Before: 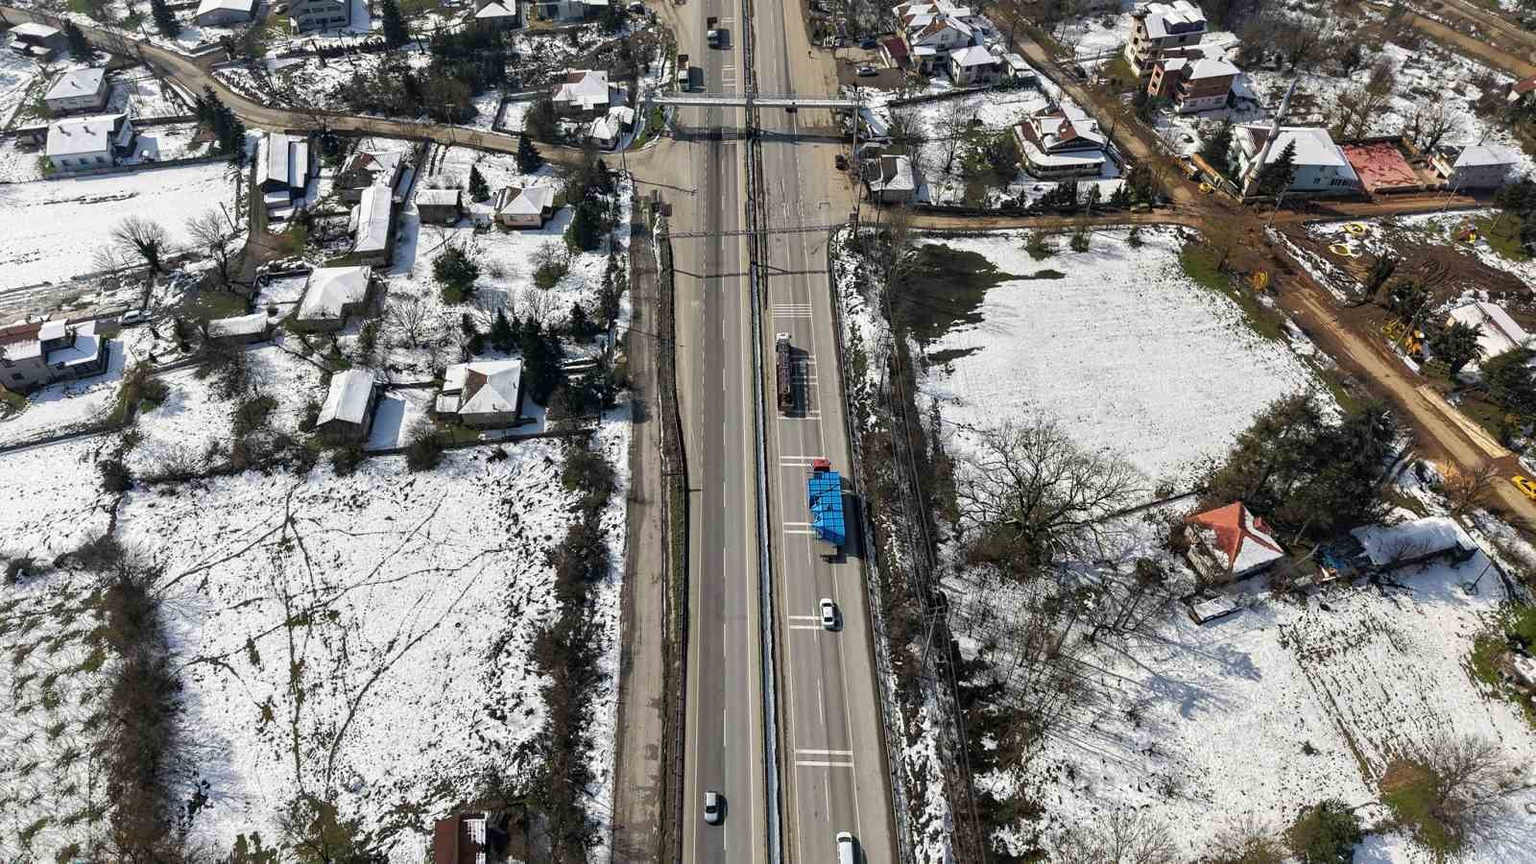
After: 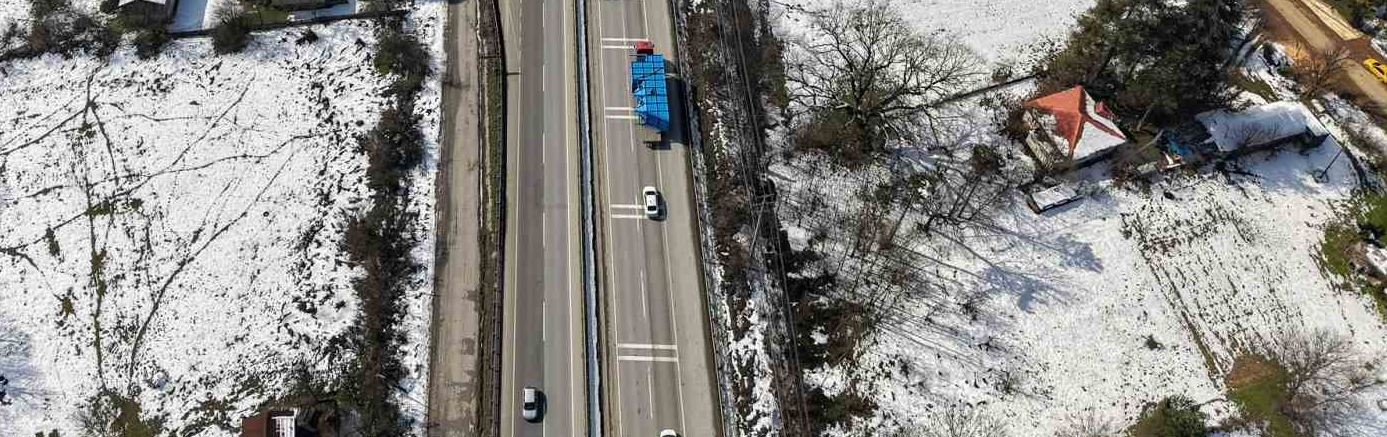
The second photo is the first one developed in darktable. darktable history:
crop and rotate: left 13.264%, top 48.603%, bottom 2.778%
